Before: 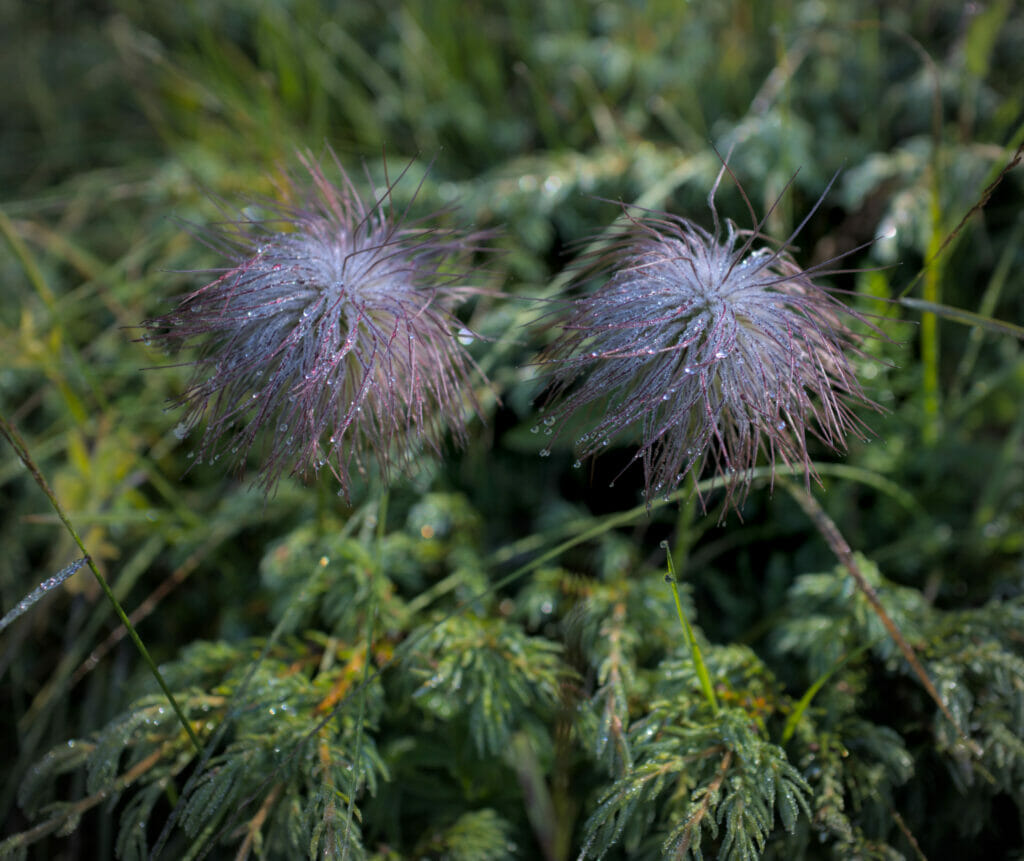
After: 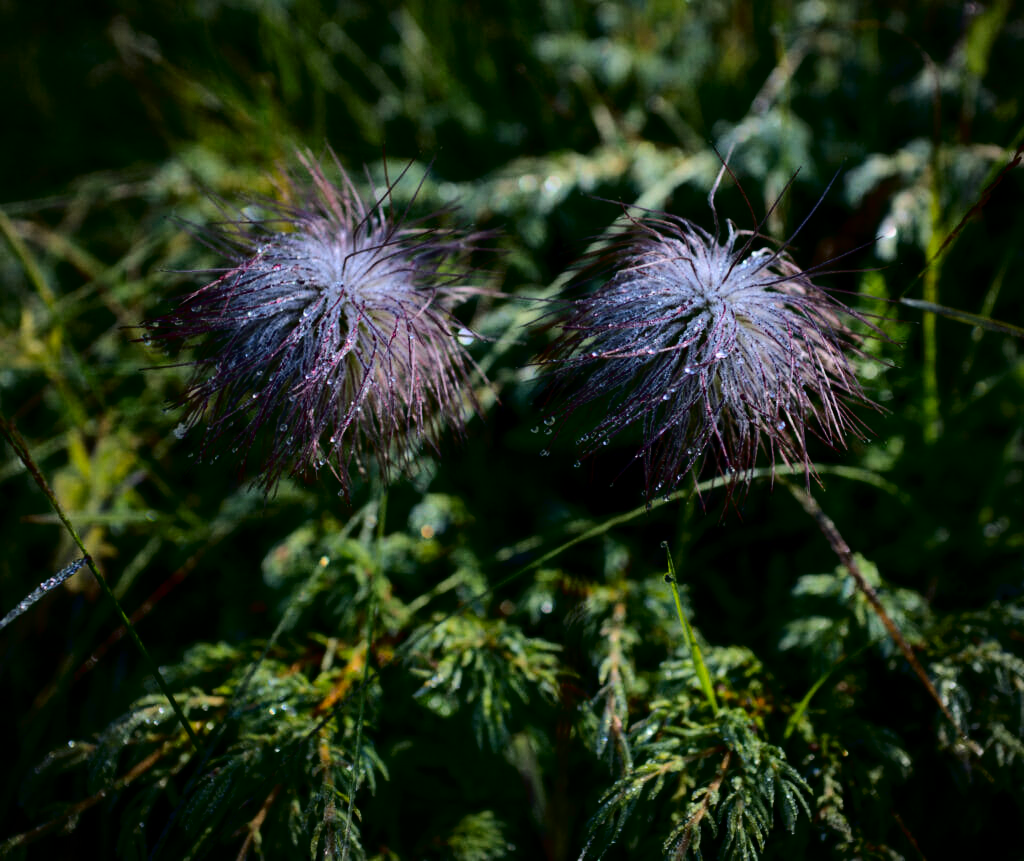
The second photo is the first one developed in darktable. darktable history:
tone equalizer: on, module defaults
contrast brightness saturation: contrast 0.328, brightness -0.067, saturation 0.173
tone curve: curves: ch0 [(0, 0) (0.003, 0.001) (0.011, 0.002) (0.025, 0.007) (0.044, 0.015) (0.069, 0.022) (0.1, 0.03) (0.136, 0.056) (0.177, 0.115) (0.224, 0.177) (0.277, 0.244) (0.335, 0.322) (0.399, 0.398) (0.468, 0.471) (0.543, 0.545) (0.623, 0.614) (0.709, 0.685) (0.801, 0.765) (0.898, 0.867) (1, 1)], color space Lab, independent channels
